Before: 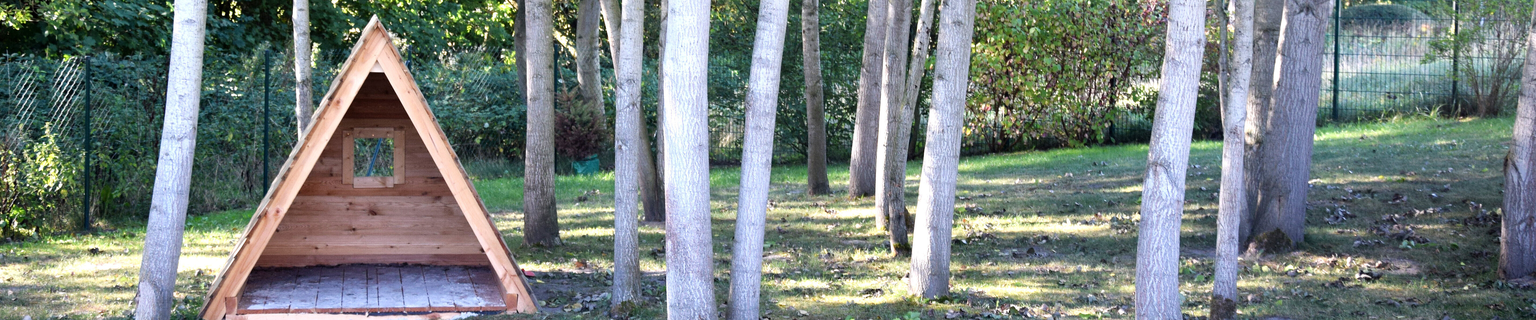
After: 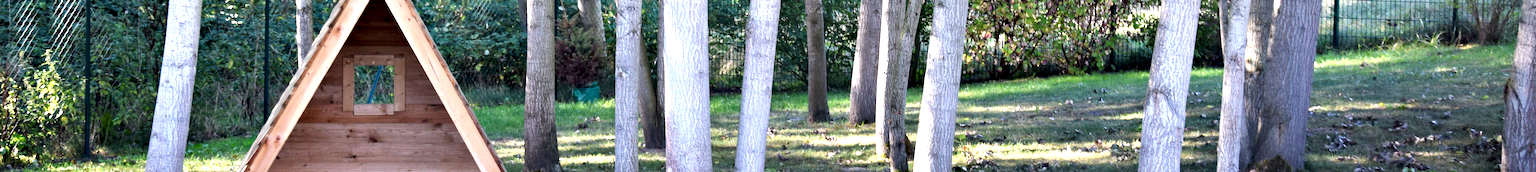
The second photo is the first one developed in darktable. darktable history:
crop and rotate: top 22.899%, bottom 23.098%
contrast equalizer: octaves 7, y [[0.528, 0.548, 0.563, 0.562, 0.546, 0.526], [0.55 ×6], [0 ×6], [0 ×6], [0 ×6]]
